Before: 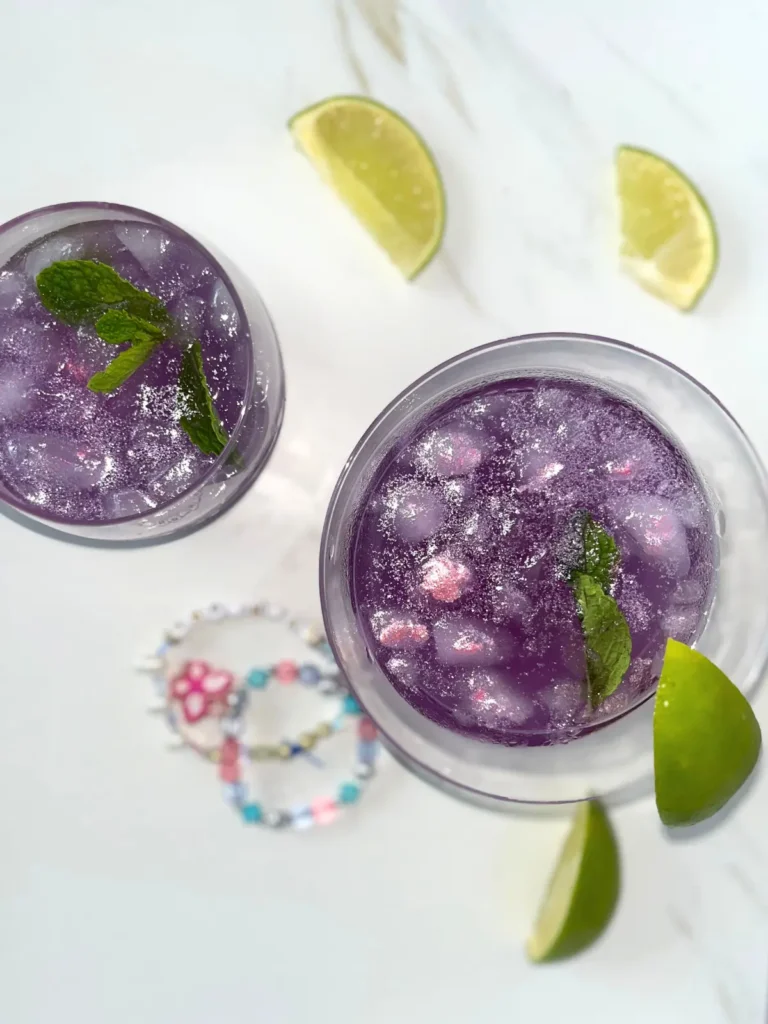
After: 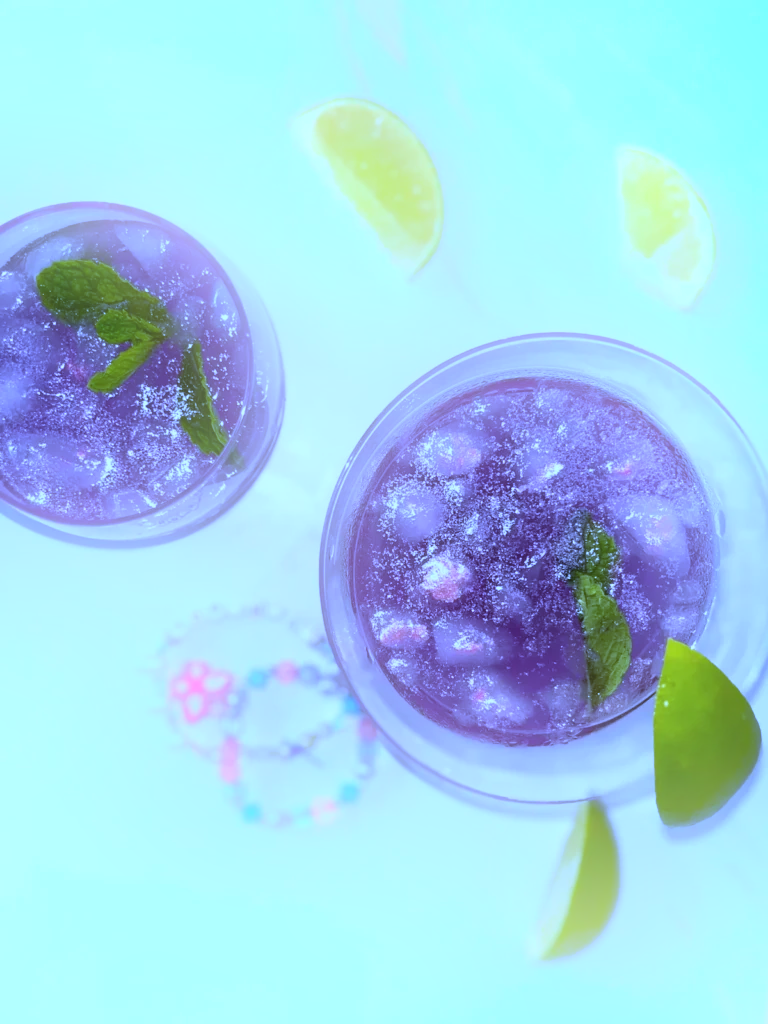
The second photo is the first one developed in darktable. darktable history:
bloom: on, module defaults
shadows and highlights: soften with gaussian
white balance: red 0.766, blue 1.537
